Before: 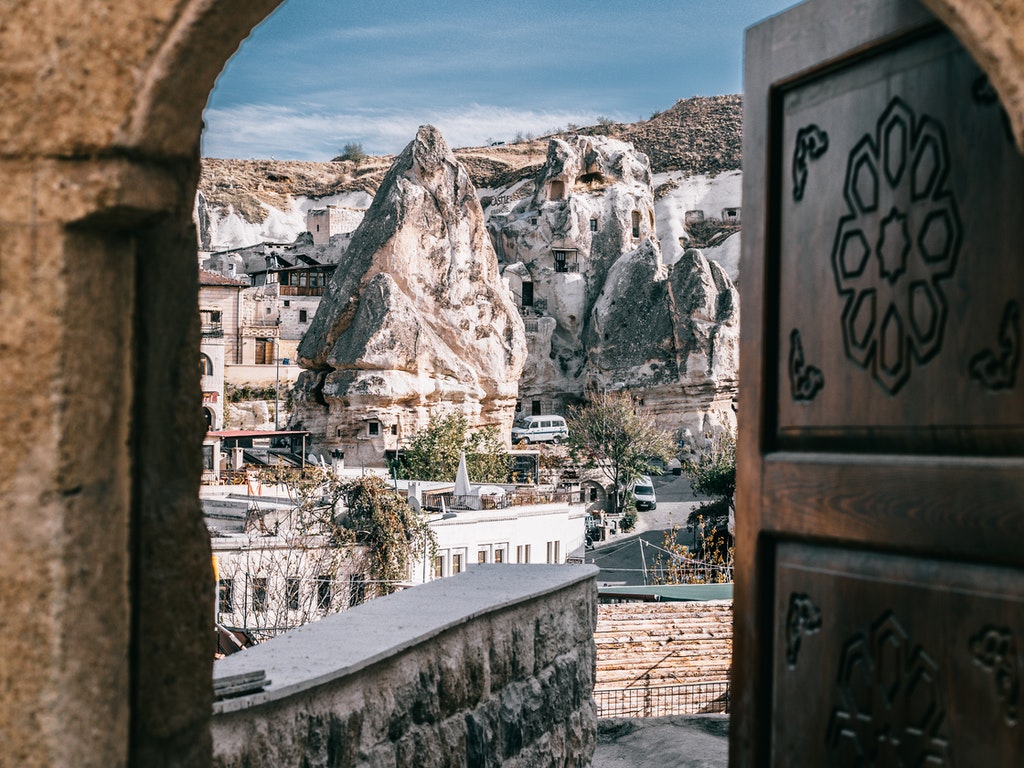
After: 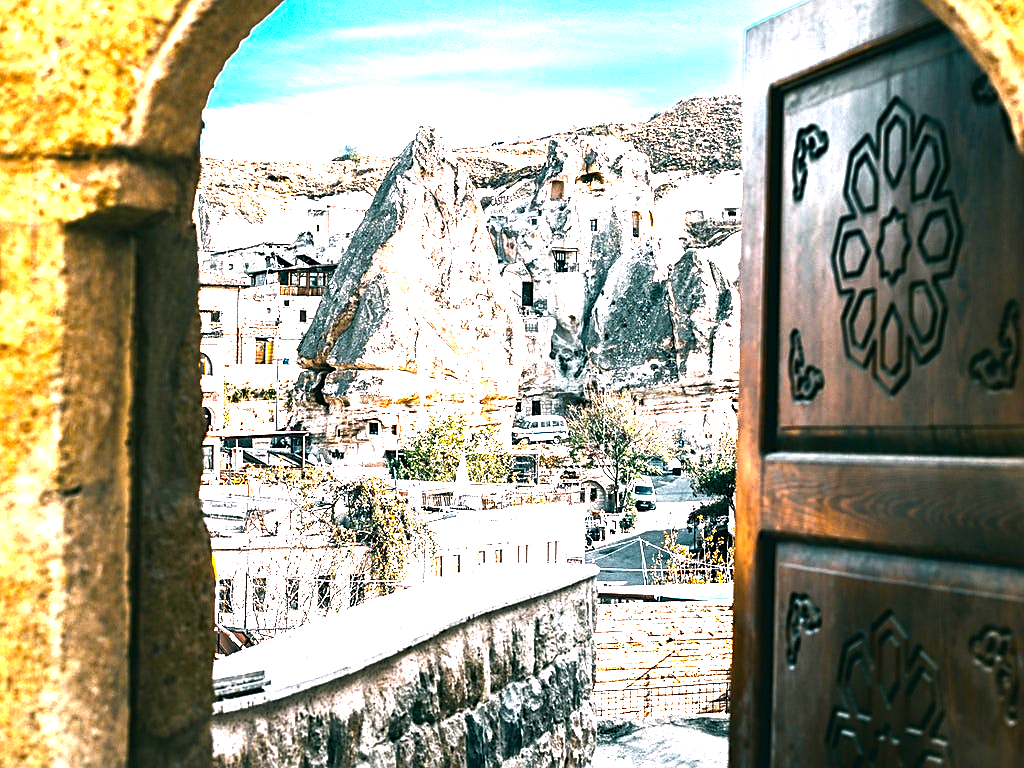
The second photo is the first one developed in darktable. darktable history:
color balance rgb: perceptual saturation grading › global saturation 25%, perceptual brilliance grading › global brilliance 35%, perceptual brilliance grading › highlights 50%, perceptual brilliance grading › mid-tones 60%, perceptual brilliance grading › shadows 35%, global vibrance 20%
sharpen: on, module defaults
